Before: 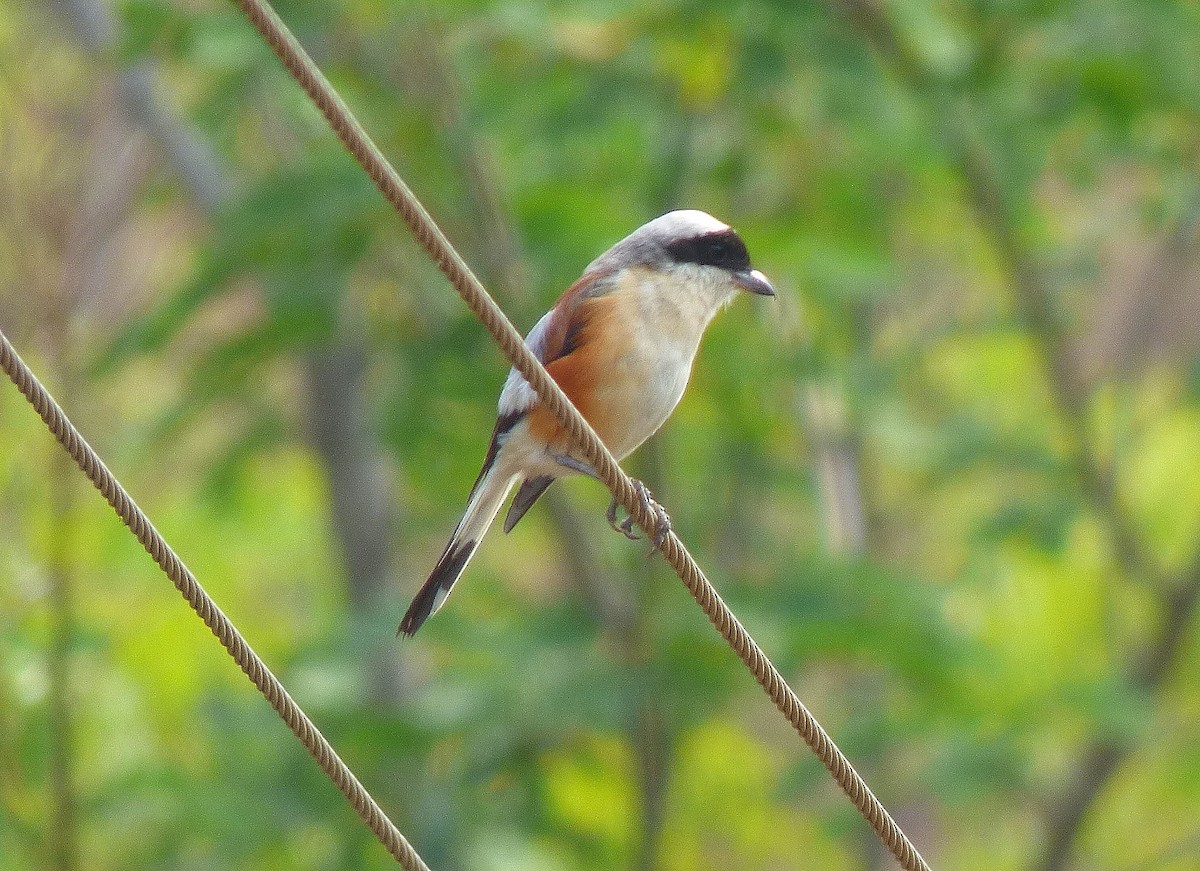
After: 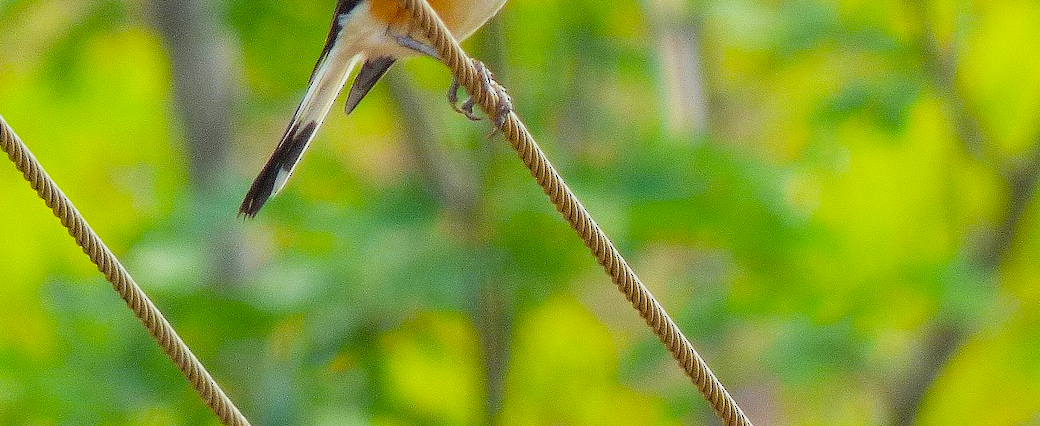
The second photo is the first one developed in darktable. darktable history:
crop and rotate: left 13.306%, top 48.129%, bottom 2.928%
filmic rgb: black relative exposure -5 EV, hardness 2.88, contrast 1.2, highlights saturation mix -30%
color balance rgb: perceptual saturation grading › global saturation 36%, perceptual brilliance grading › global brilliance 10%, global vibrance 20%
